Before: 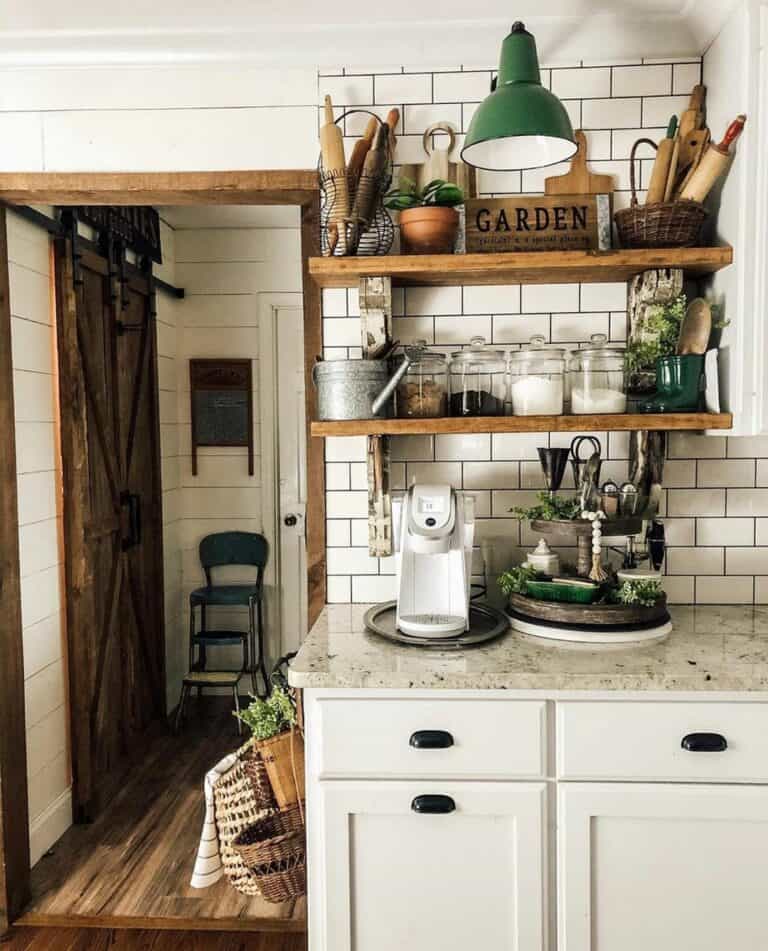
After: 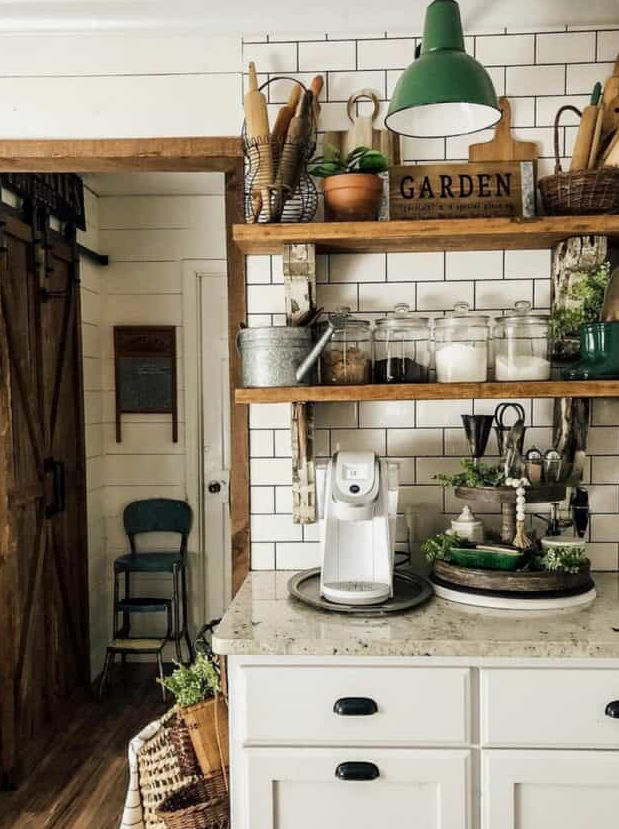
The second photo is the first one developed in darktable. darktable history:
exposure: black level correction 0.001, exposure -0.123 EV, compensate highlight preservation false
crop: left 10.005%, top 3.513%, right 9.291%, bottom 9.213%
